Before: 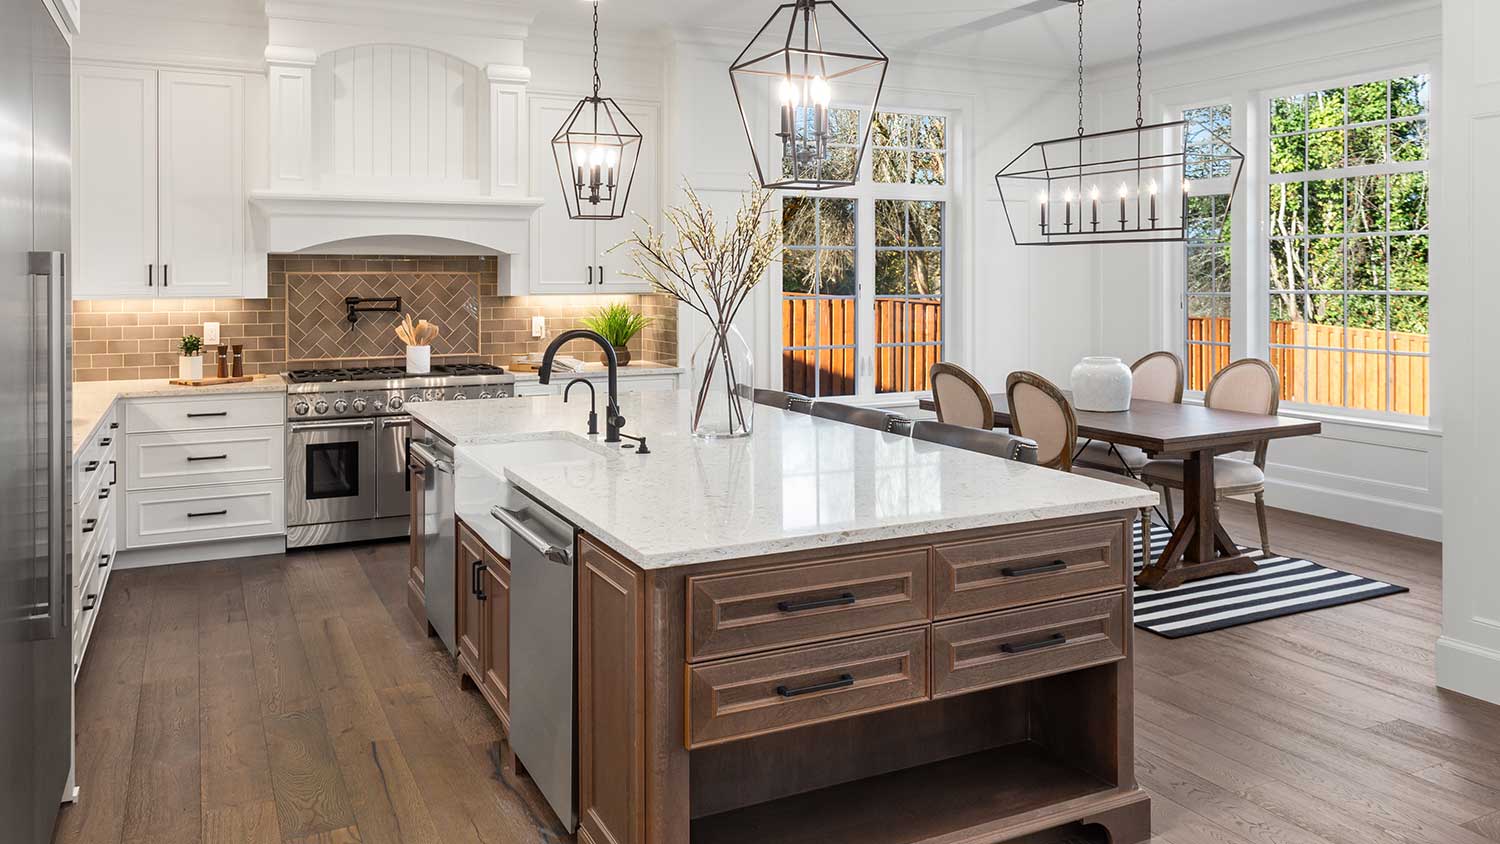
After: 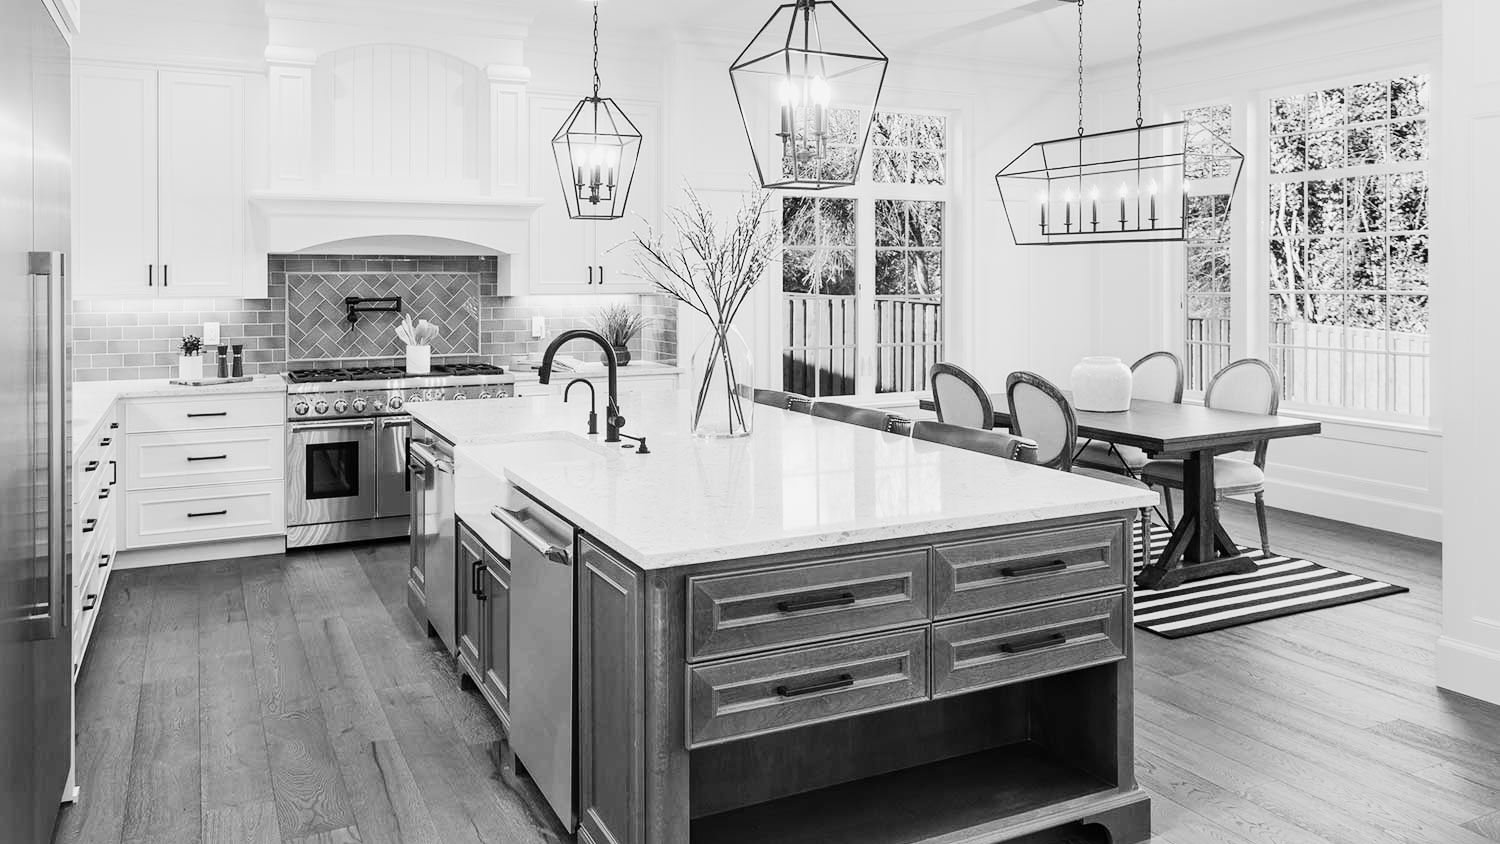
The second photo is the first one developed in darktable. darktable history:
color balance rgb: contrast -10%
monochrome: on, module defaults
rgb curve: curves: ch0 [(0, 0) (0.21, 0.15) (0.24, 0.21) (0.5, 0.75) (0.75, 0.96) (0.89, 0.99) (1, 1)]; ch1 [(0, 0.02) (0.21, 0.13) (0.25, 0.2) (0.5, 0.67) (0.75, 0.9) (0.89, 0.97) (1, 1)]; ch2 [(0, 0.02) (0.21, 0.13) (0.25, 0.2) (0.5, 0.67) (0.75, 0.9) (0.89, 0.97) (1, 1)], compensate middle gray true | blend: blend mode normal, opacity 50%; mask: uniform (no mask)
